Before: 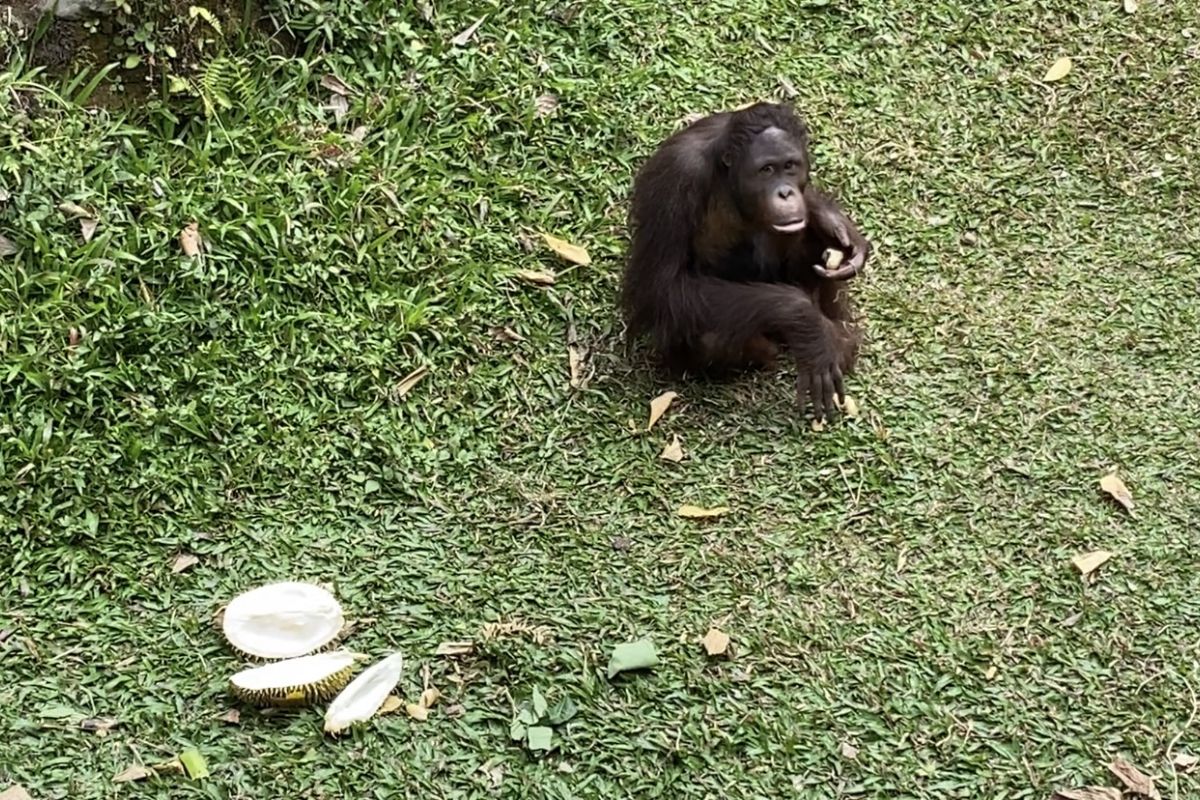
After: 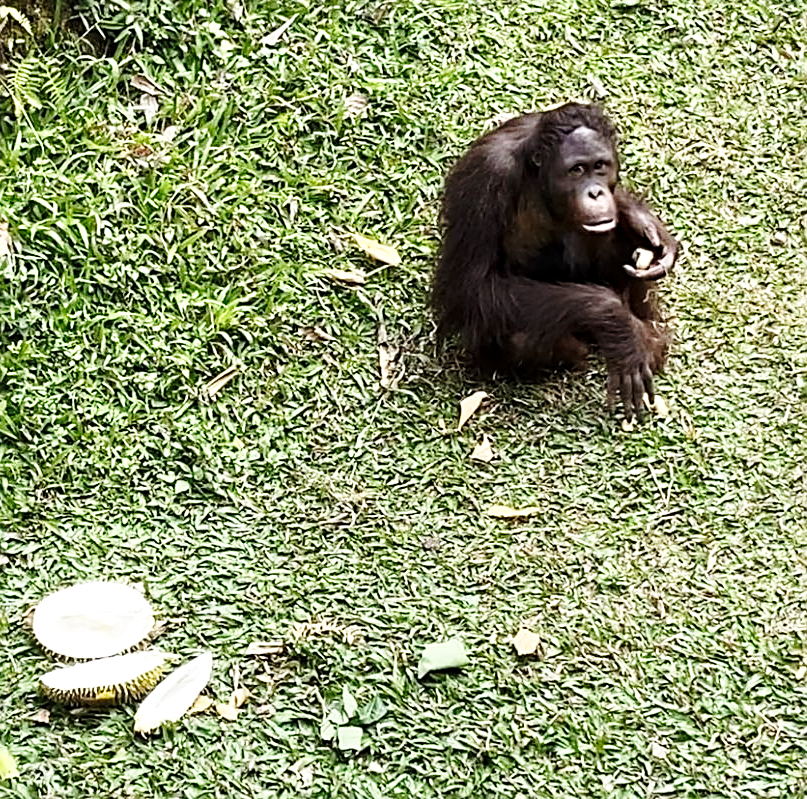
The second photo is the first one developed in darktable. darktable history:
crop and rotate: left 15.898%, right 16.803%
local contrast: highlights 107%, shadows 97%, detail 119%, midtone range 0.2
sharpen: on, module defaults
haze removal: adaptive false
base curve: curves: ch0 [(0, 0) (0.028, 0.03) (0.121, 0.232) (0.46, 0.748) (0.859, 0.968) (1, 1)], preserve colors none
